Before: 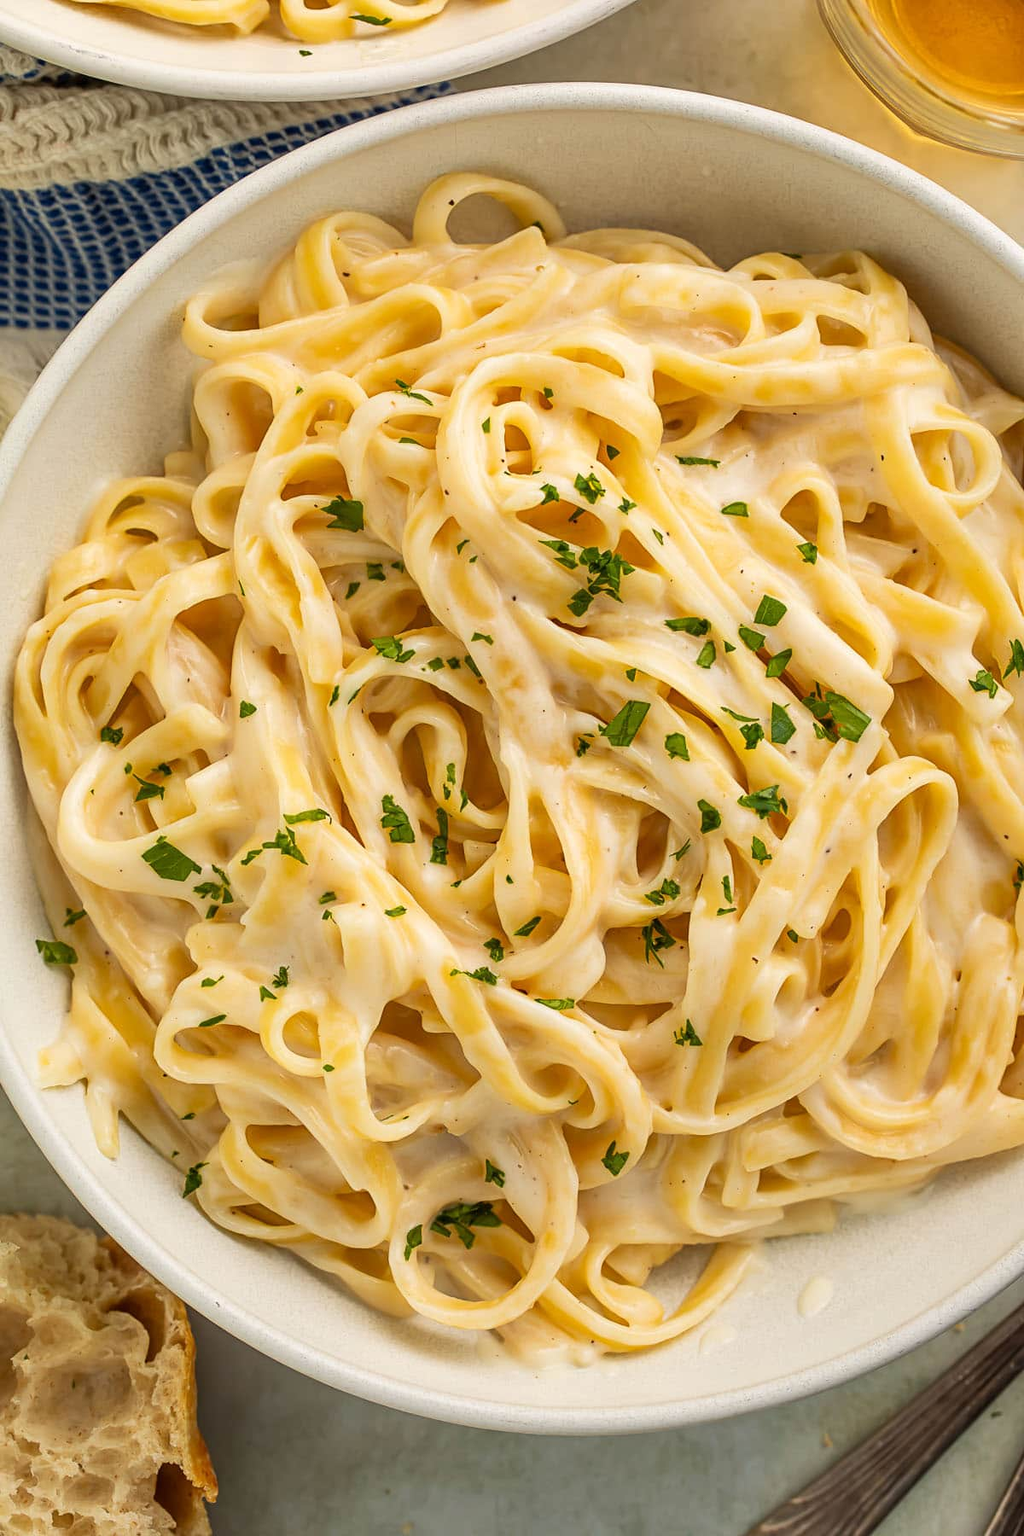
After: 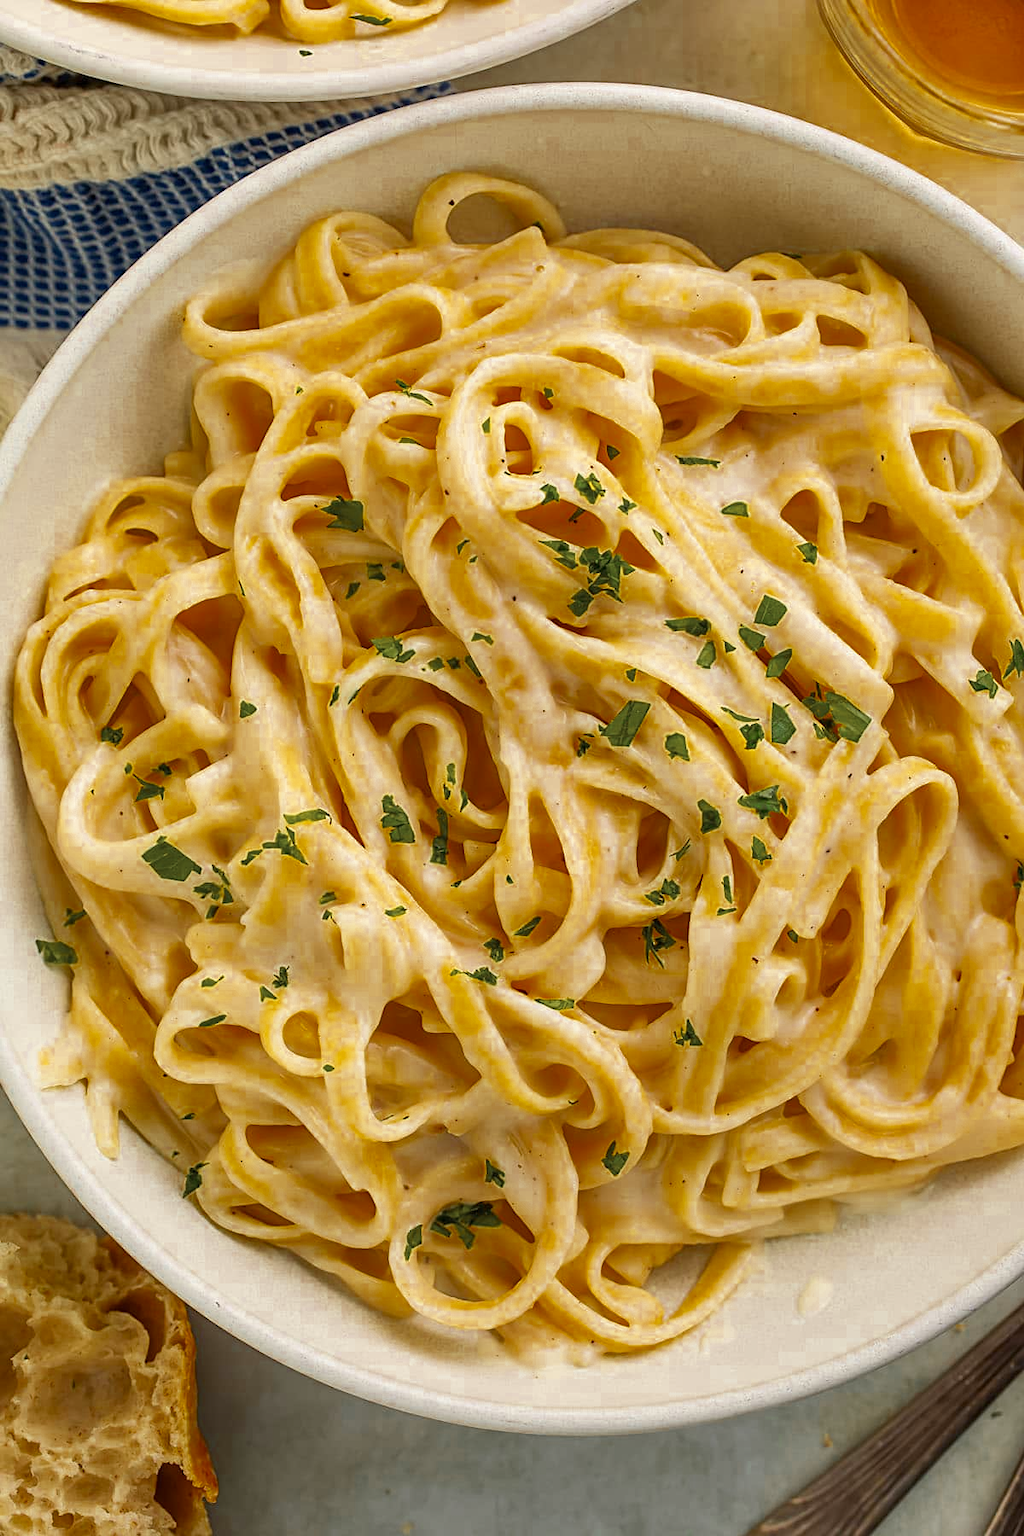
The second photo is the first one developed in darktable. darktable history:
sharpen: amount 0.202
color zones: curves: ch0 [(0.11, 0.396) (0.195, 0.36) (0.25, 0.5) (0.303, 0.412) (0.357, 0.544) (0.75, 0.5) (0.967, 0.328)]; ch1 [(0, 0.468) (0.112, 0.512) (0.202, 0.6) (0.25, 0.5) (0.307, 0.352) (0.357, 0.544) (0.75, 0.5) (0.963, 0.524)]
